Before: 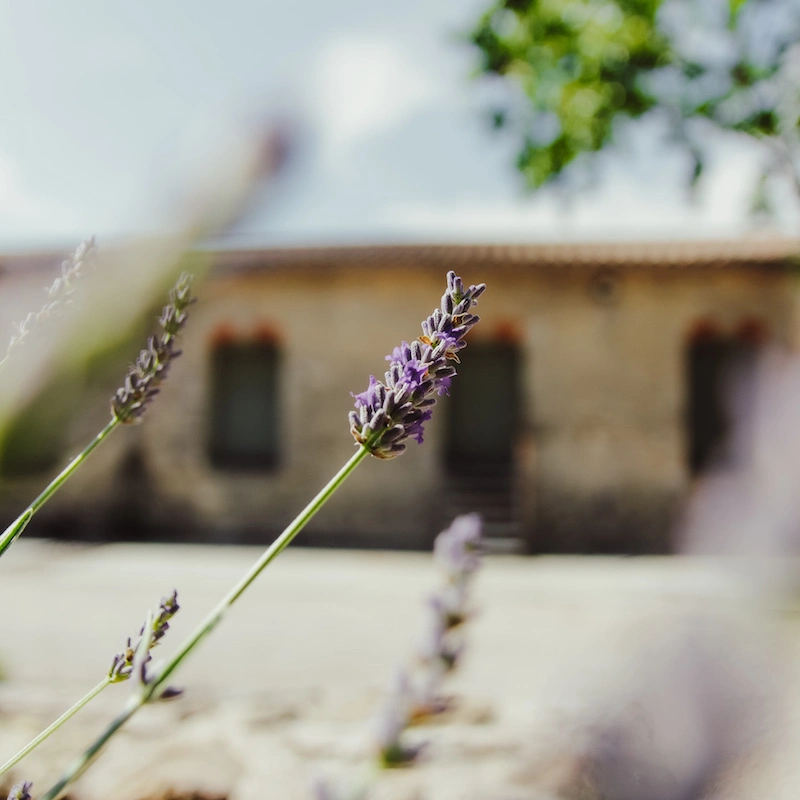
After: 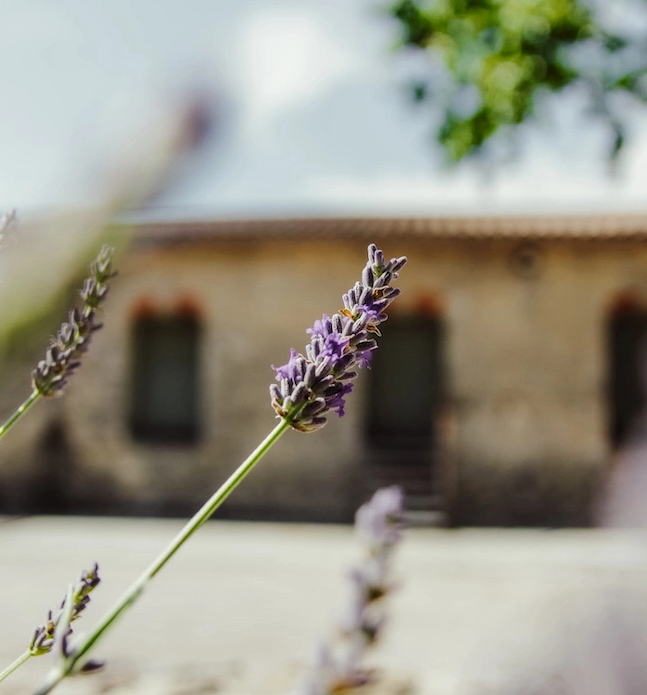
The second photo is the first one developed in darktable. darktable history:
local contrast: on, module defaults
crop: left 9.929%, top 3.475%, right 9.188%, bottom 9.529%
